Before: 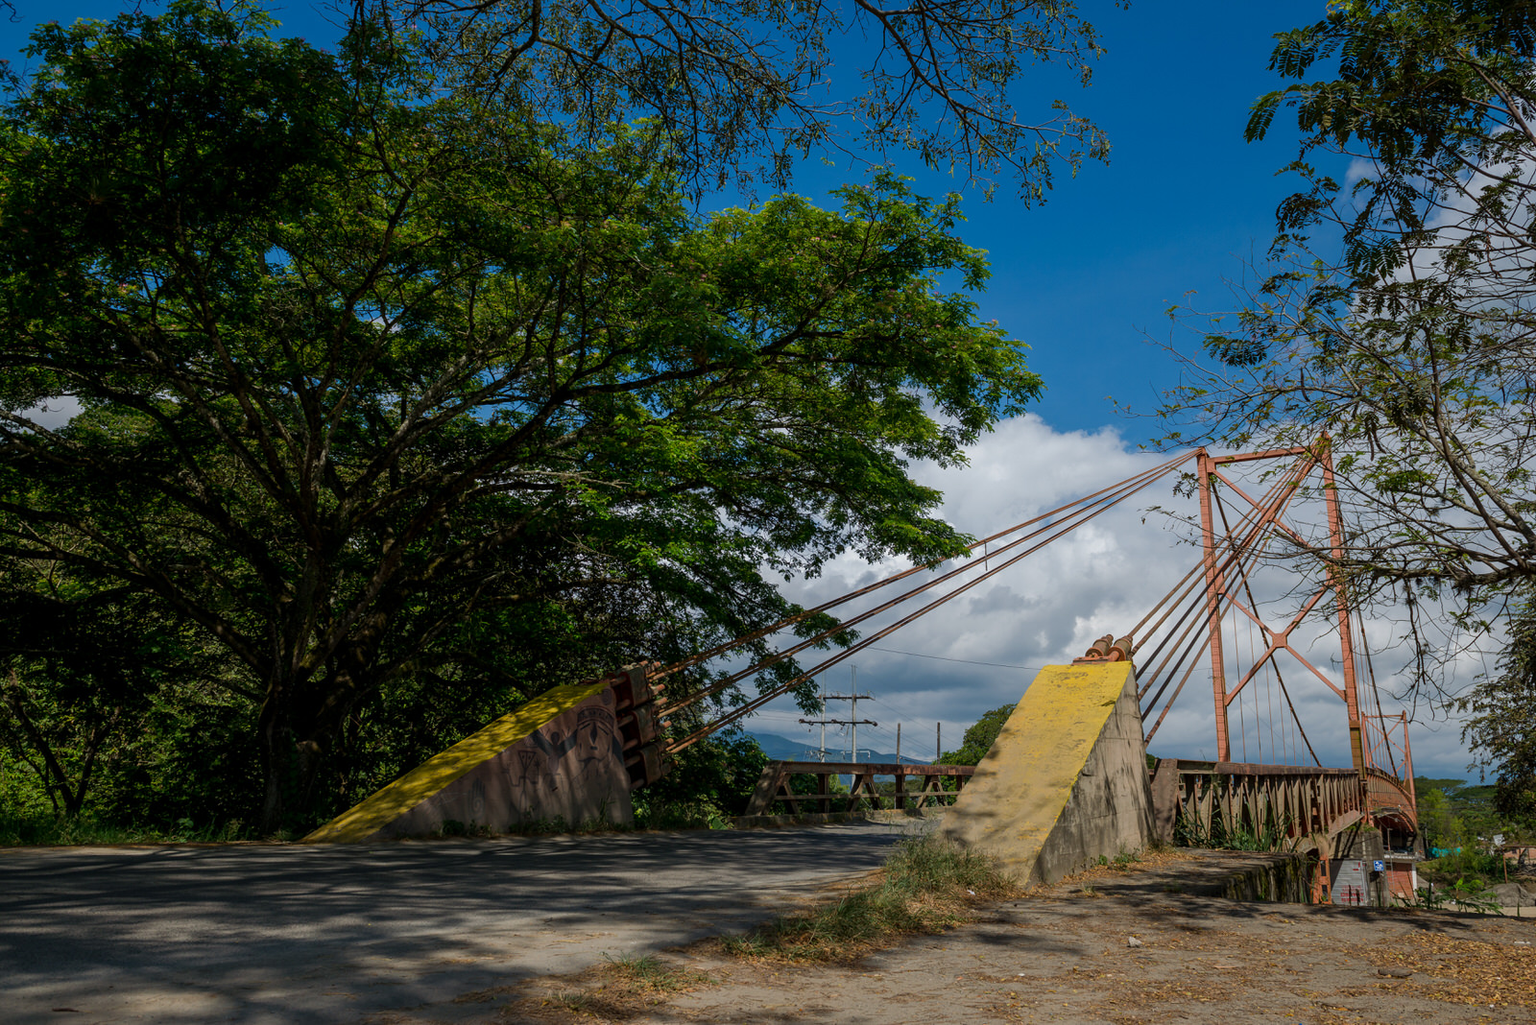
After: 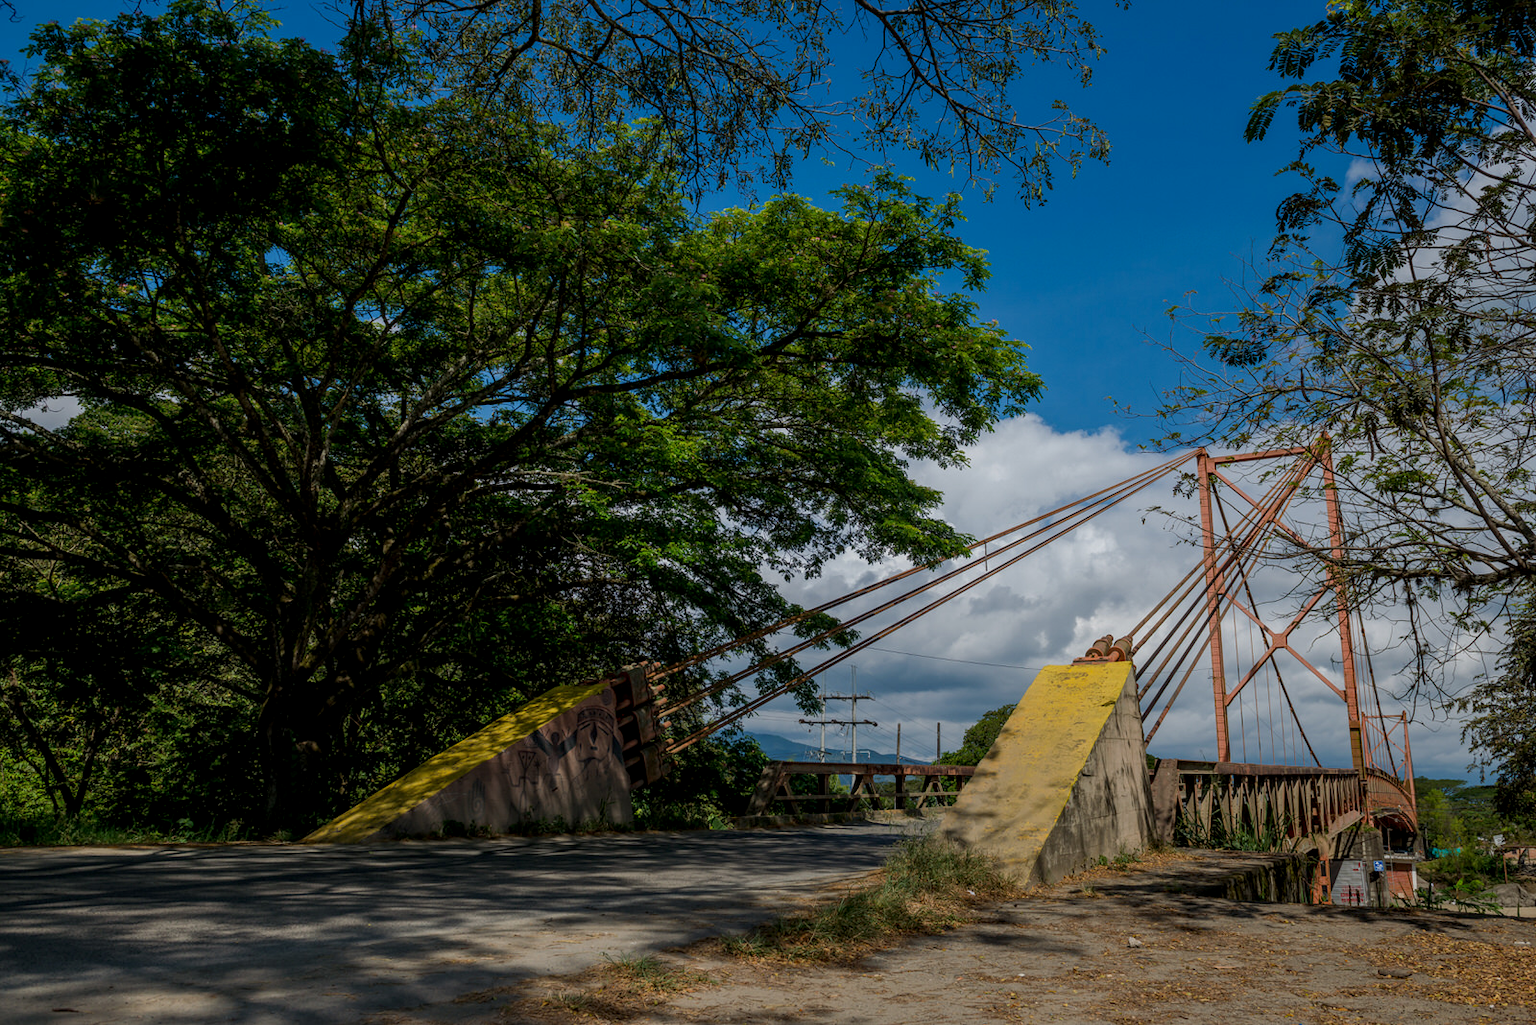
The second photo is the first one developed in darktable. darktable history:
shadows and highlights: radius 120.34, shadows 21.8, white point adjustment -9.57, highlights -12.98, soften with gaussian
local contrast: on, module defaults
